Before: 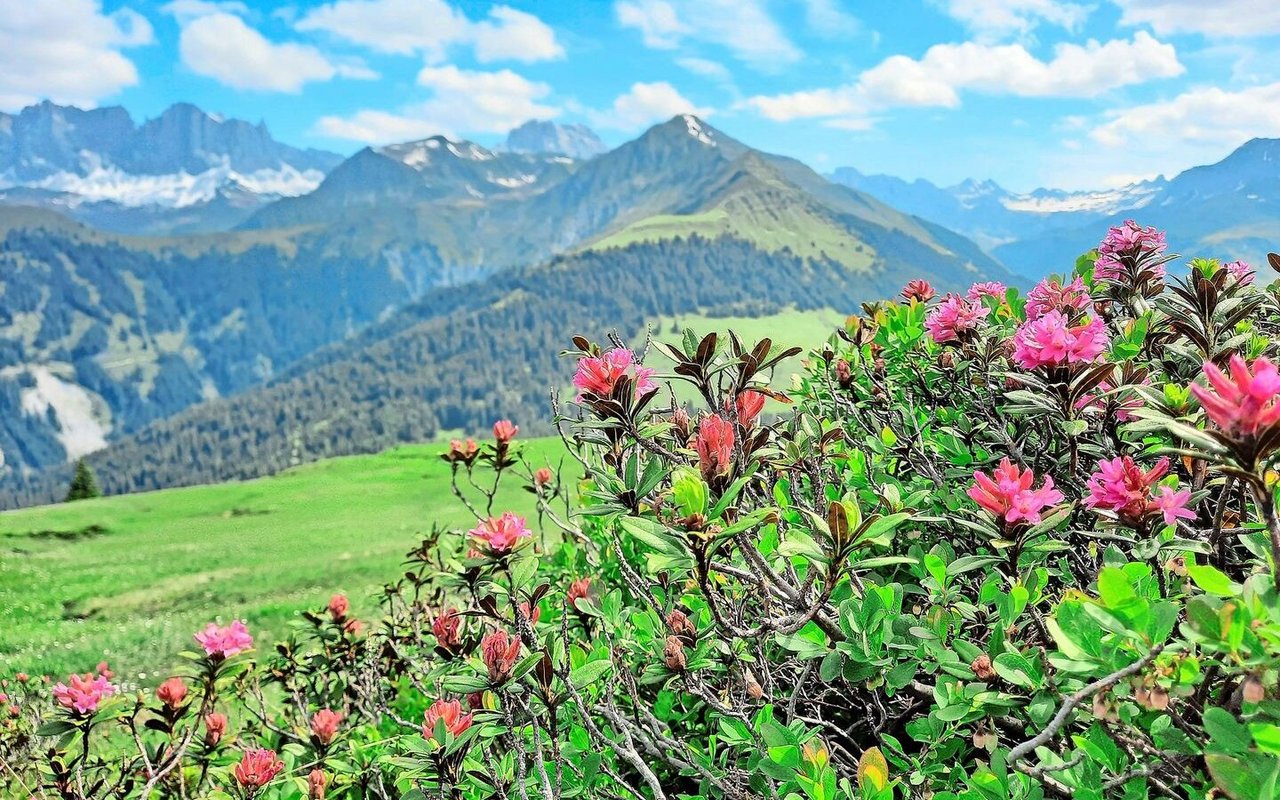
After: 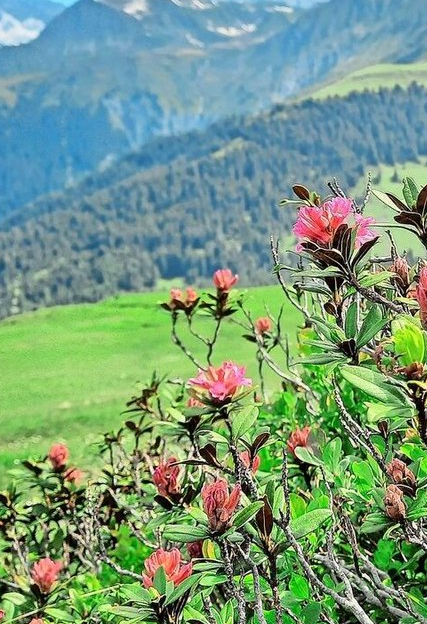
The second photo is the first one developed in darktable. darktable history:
crop and rotate: left 21.9%, top 18.914%, right 44.678%, bottom 2.992%
